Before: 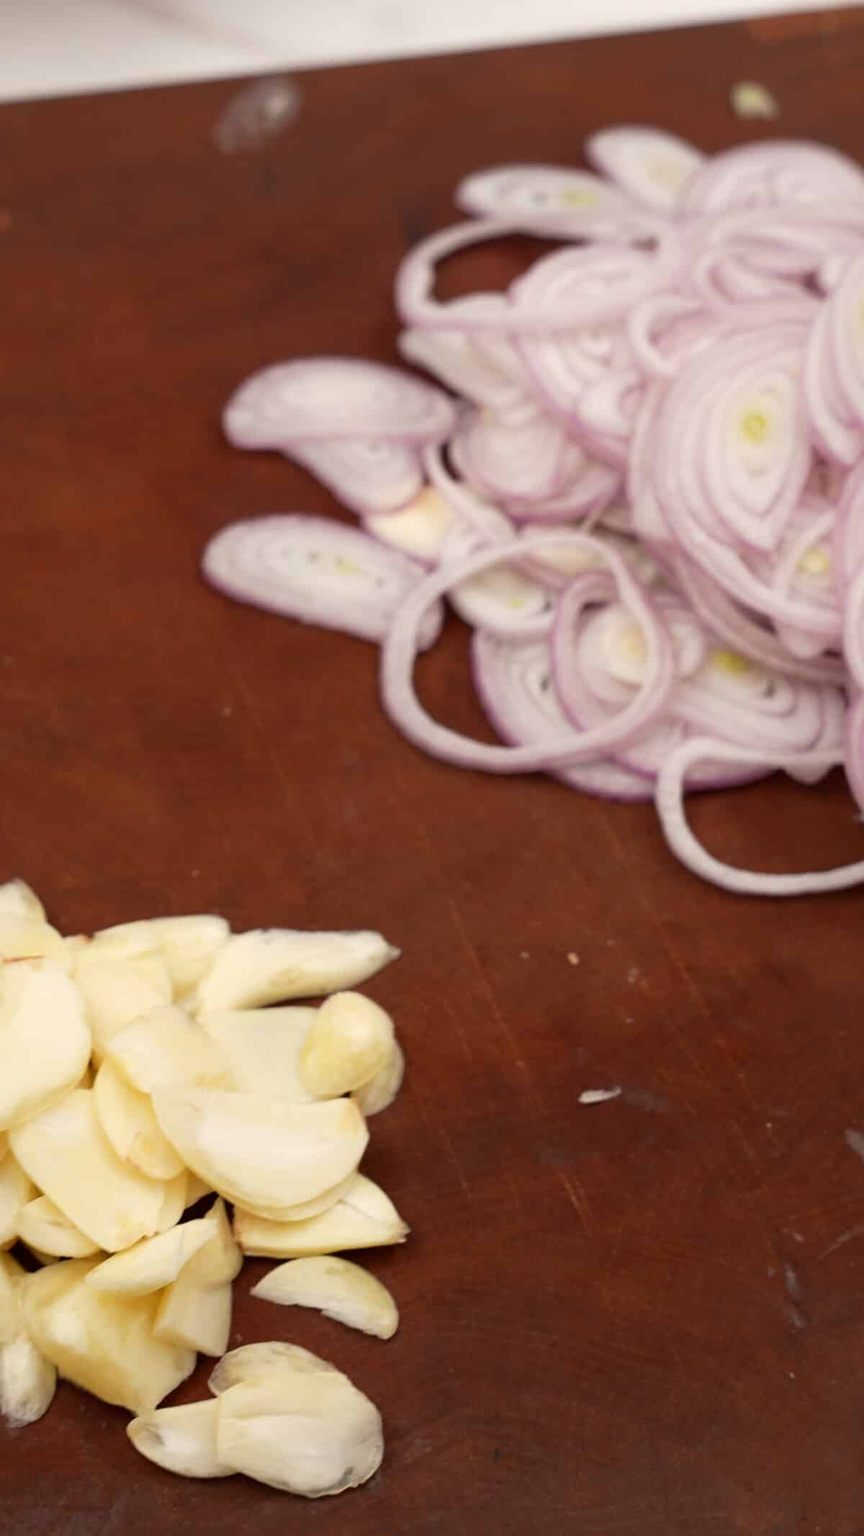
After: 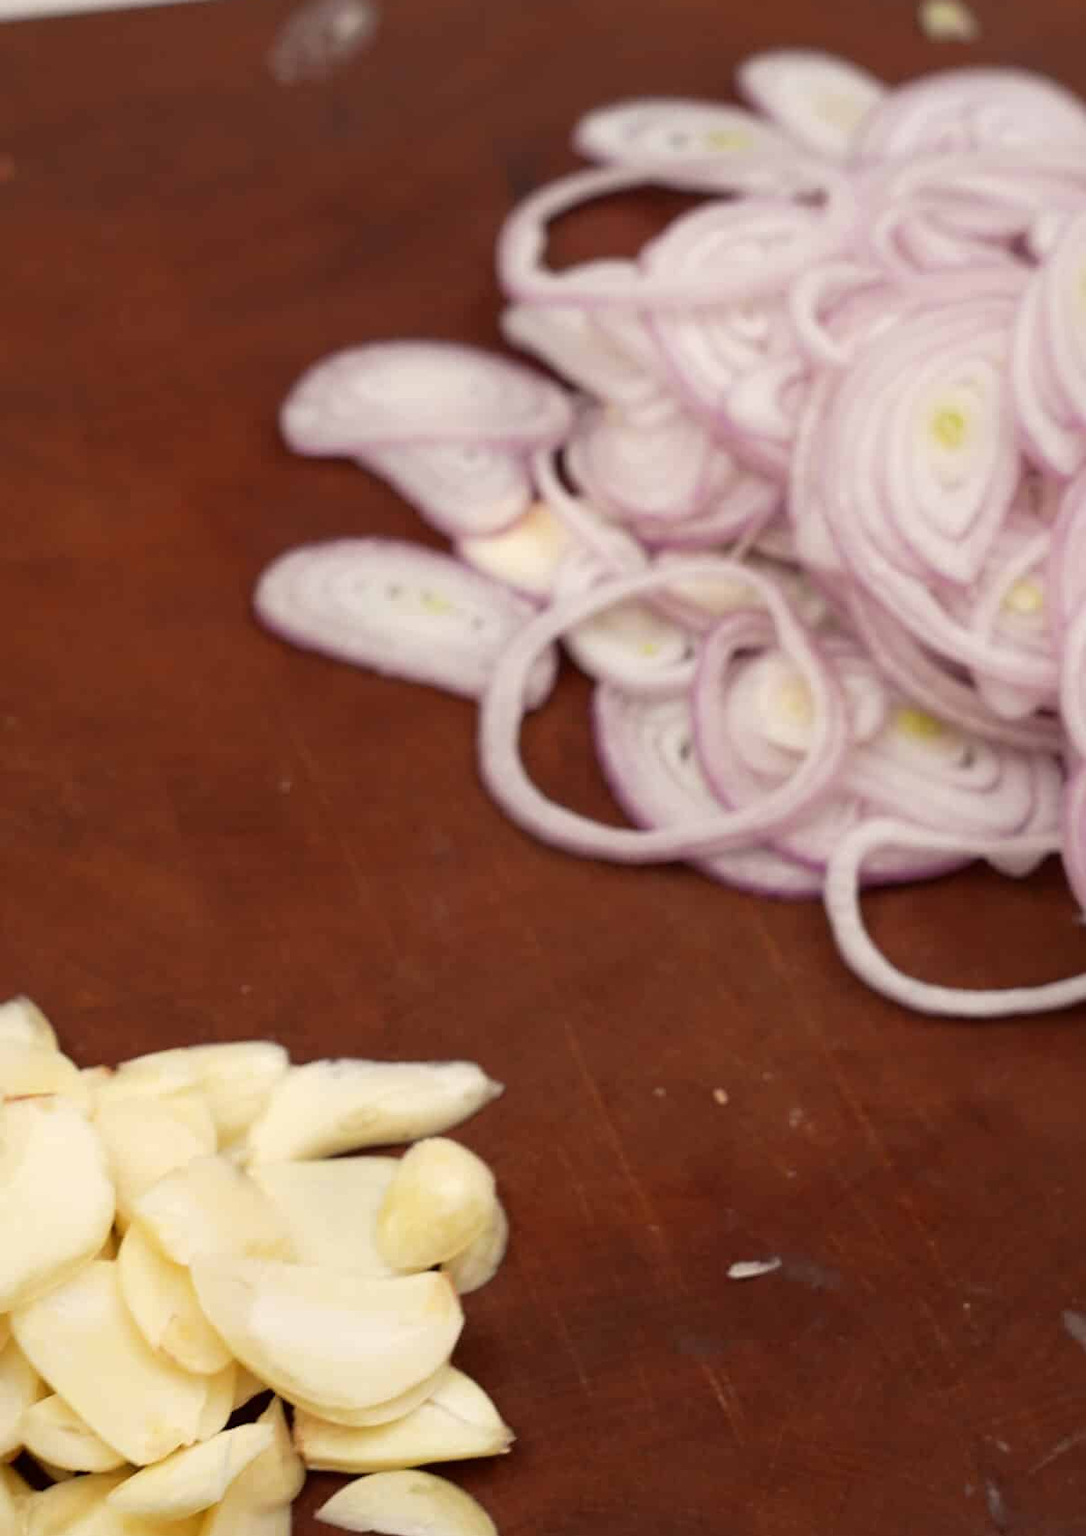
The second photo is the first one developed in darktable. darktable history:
crop and rotate: top 5.653%, bottom 14.785%
